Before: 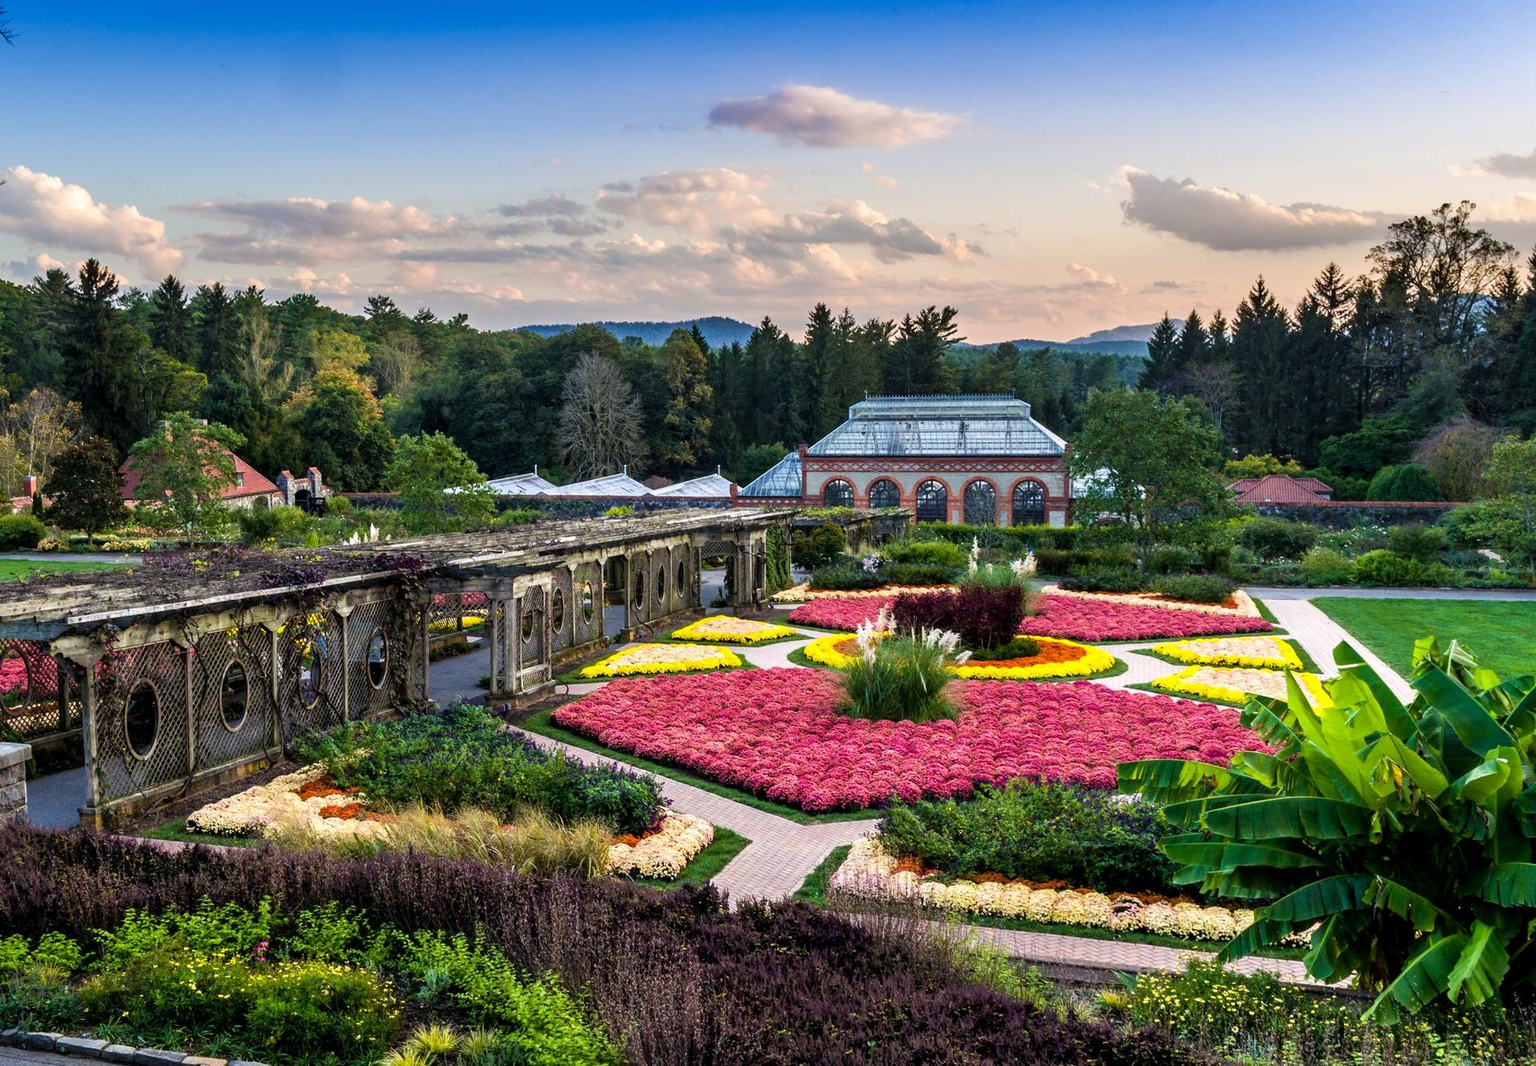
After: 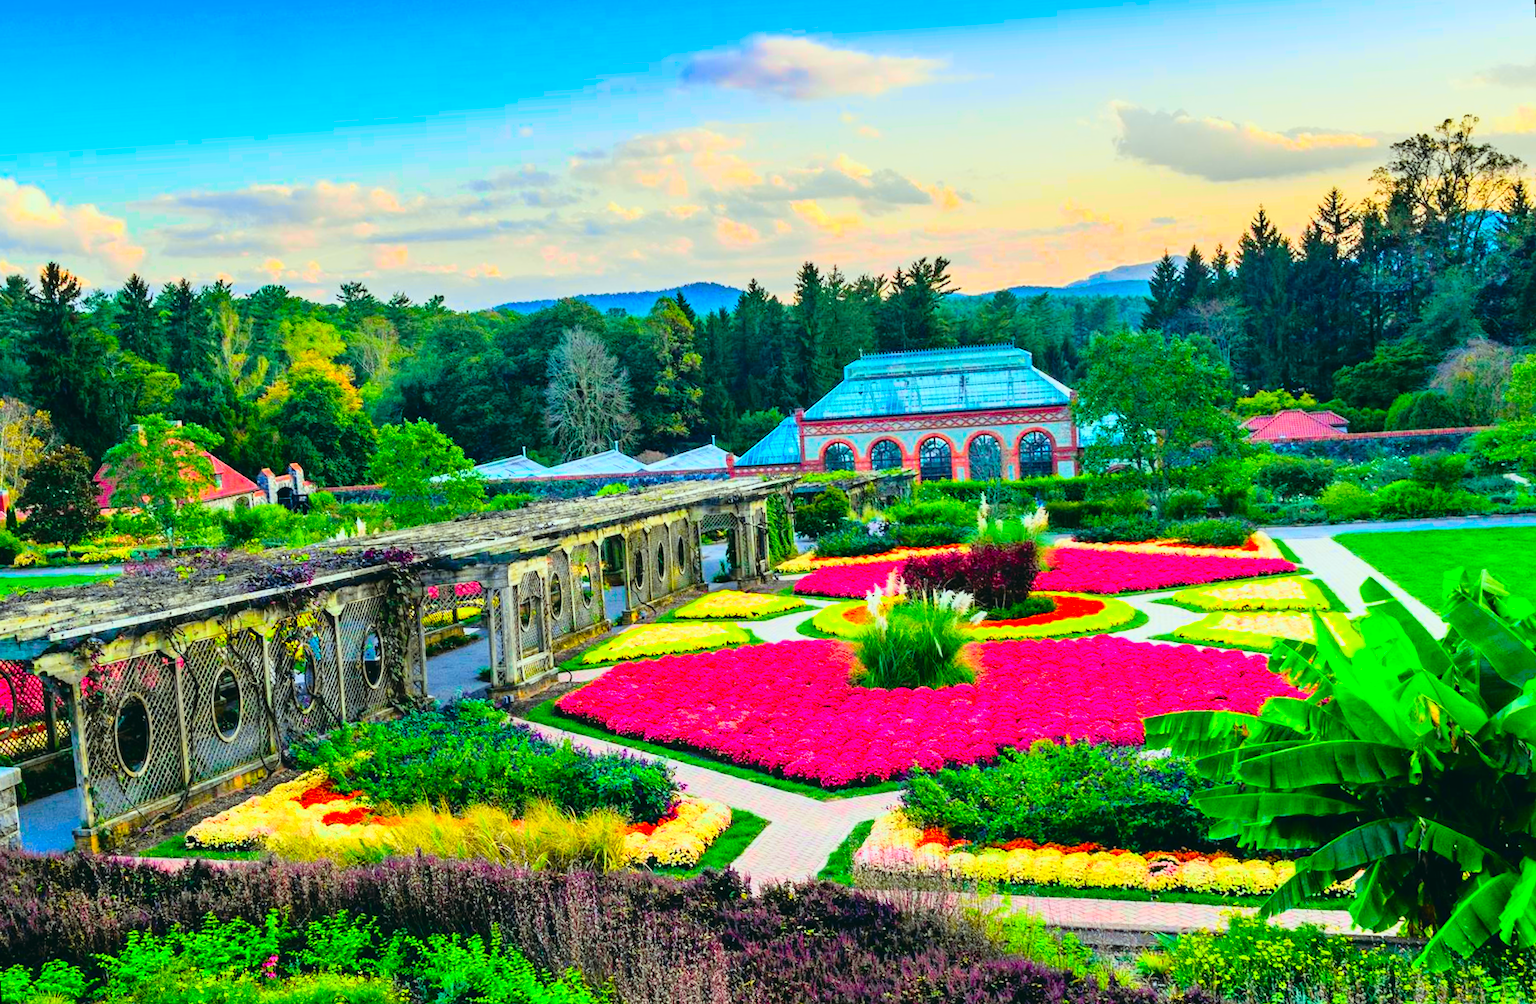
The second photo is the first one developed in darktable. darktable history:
tone curve: curves: ch0 [(0, 0.037) (0.045, 0.055) (0.155, 0.138) (0.29, 0.325) (0.428, 0.513) (0.604, 0.71) (0.824, 0.882) (1, 0.965)]; ch1 [(0, 0) (0.339, 0.334) (0.445, 0.419) (0.476, 0.454) (0.498, 0.498) (0.53, 0.515) (0.557, 0.556) (0.609, 0.649) (0.716, 0.746) (1, 1)]; ch2 [(0, 0) (0.327, 0.318) (0.417, 0.426) (0.46, 0.453) (0.502, 0.5) (0.526, 0.52) (0.554, 0.541) (0.626, 0.65) (0.749, 0.746) (1, 1)], color space Lab, independent channels, preserve colors none
color zones: curves: ch0 [(0, 0.613) (0.01, 0.613) (0.245, 0.448) (0.498, 0.529) (0.642, 0.665) (0.879, 0.777) (0.99, 0.613)]; ch1 [(0, 0) (0.143, 0) (0.286, 0) (0.429, 0) (0.571, 0) (0.714, 0) (0.857, 0)], mix -121.96%
rotate and perspective: rotation -3.52°, crop left 0.036, crop right 0.964, crop top 0.081, crop bottom 0.919
contrast brightness saturation: contrast 0.07, brightness 0.18, saturation 0.4
color correction: highlights a* -7.33, highlights b* 1.26, shadows a* -3.55, saturation 1.4
